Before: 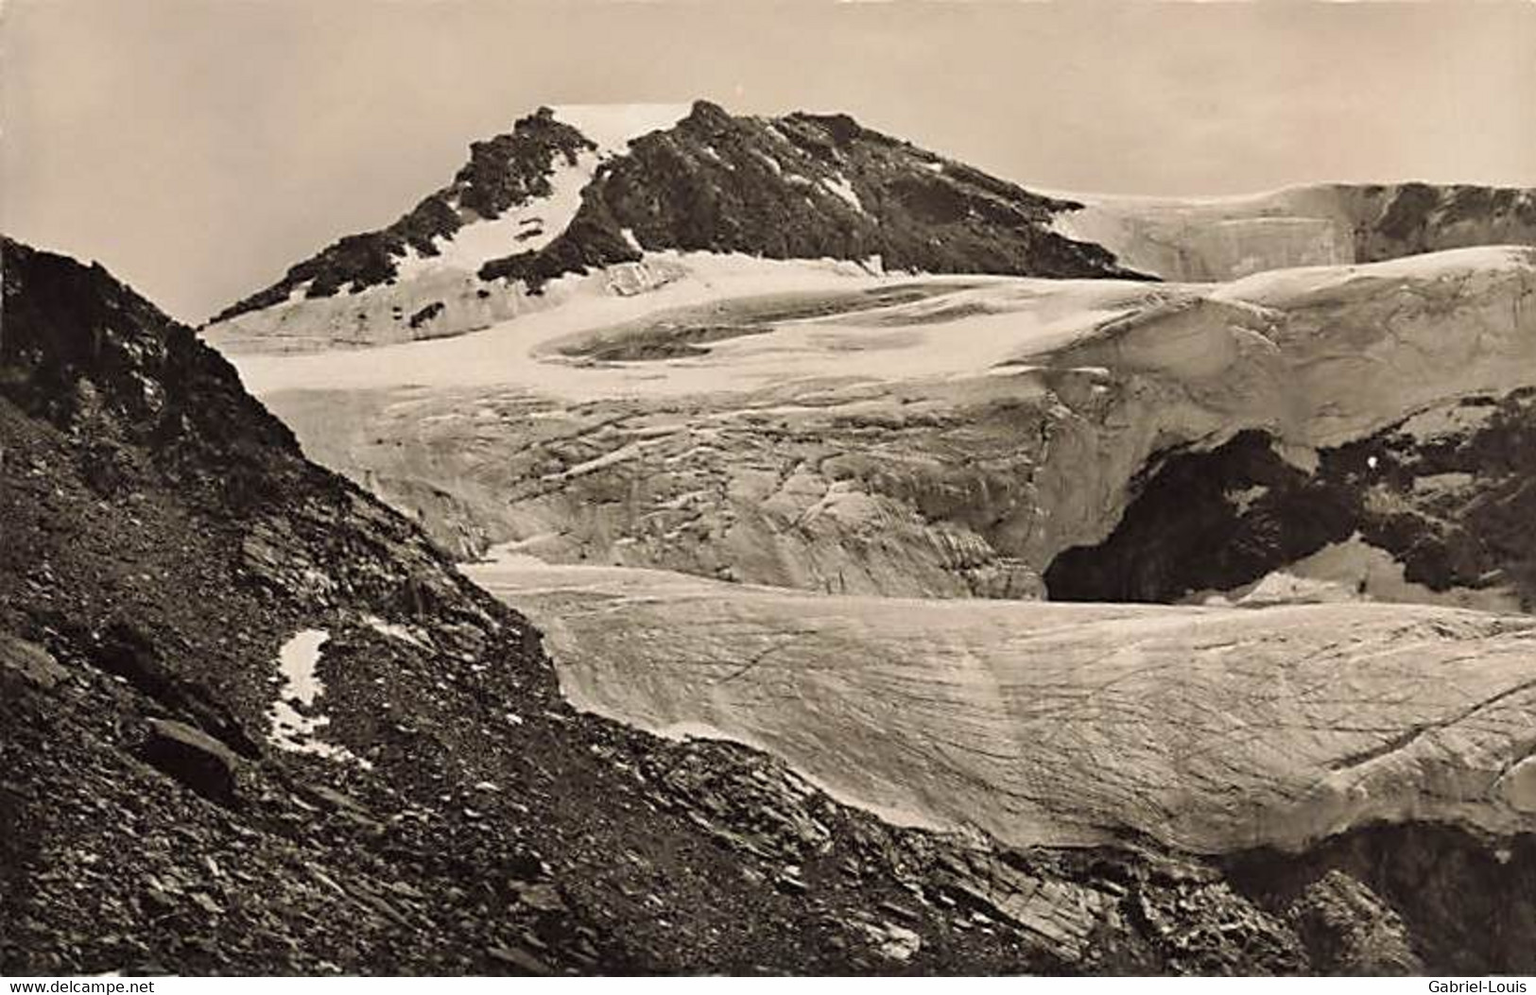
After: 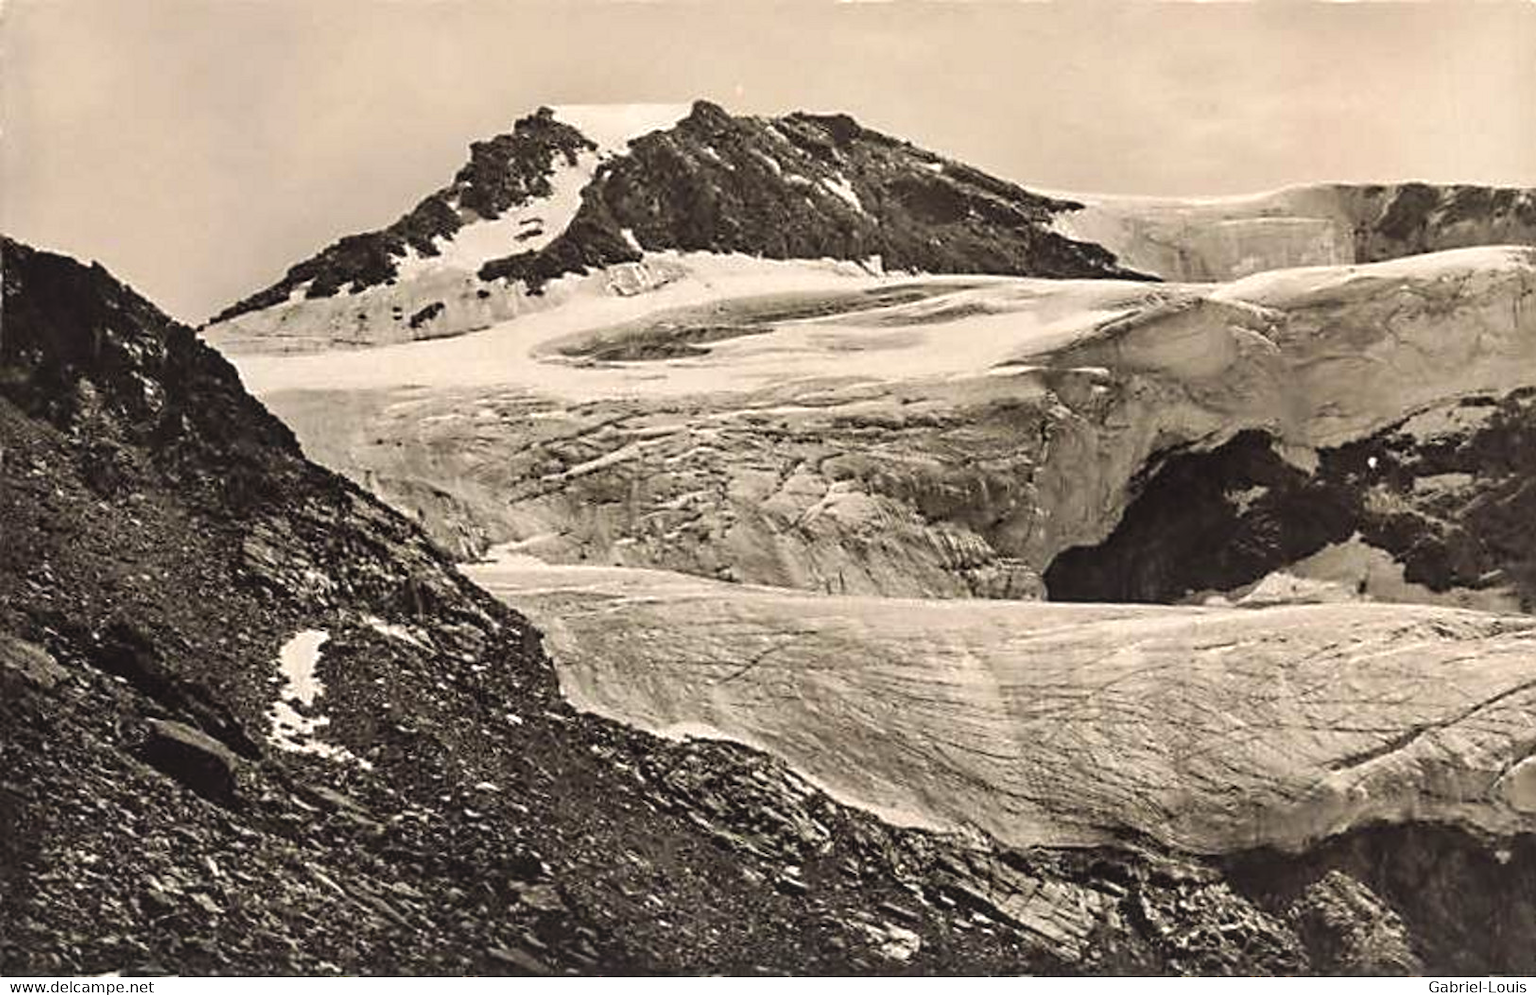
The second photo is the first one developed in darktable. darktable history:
local contrast: detail 110%
tone equalizer: -8 EV -0.417 EV, -7 EV -0.389 EV, -6 EV -0.333 EV, -5 EV -0.222 EV, -3 EV 0.222 EV, -2 EV 0.333 EV, -1 EV 0.389 EV, +0 EV 0.417 EV, edges refinement/feathering 500, mask exposure compensation -1.57 EV, preserve details no
